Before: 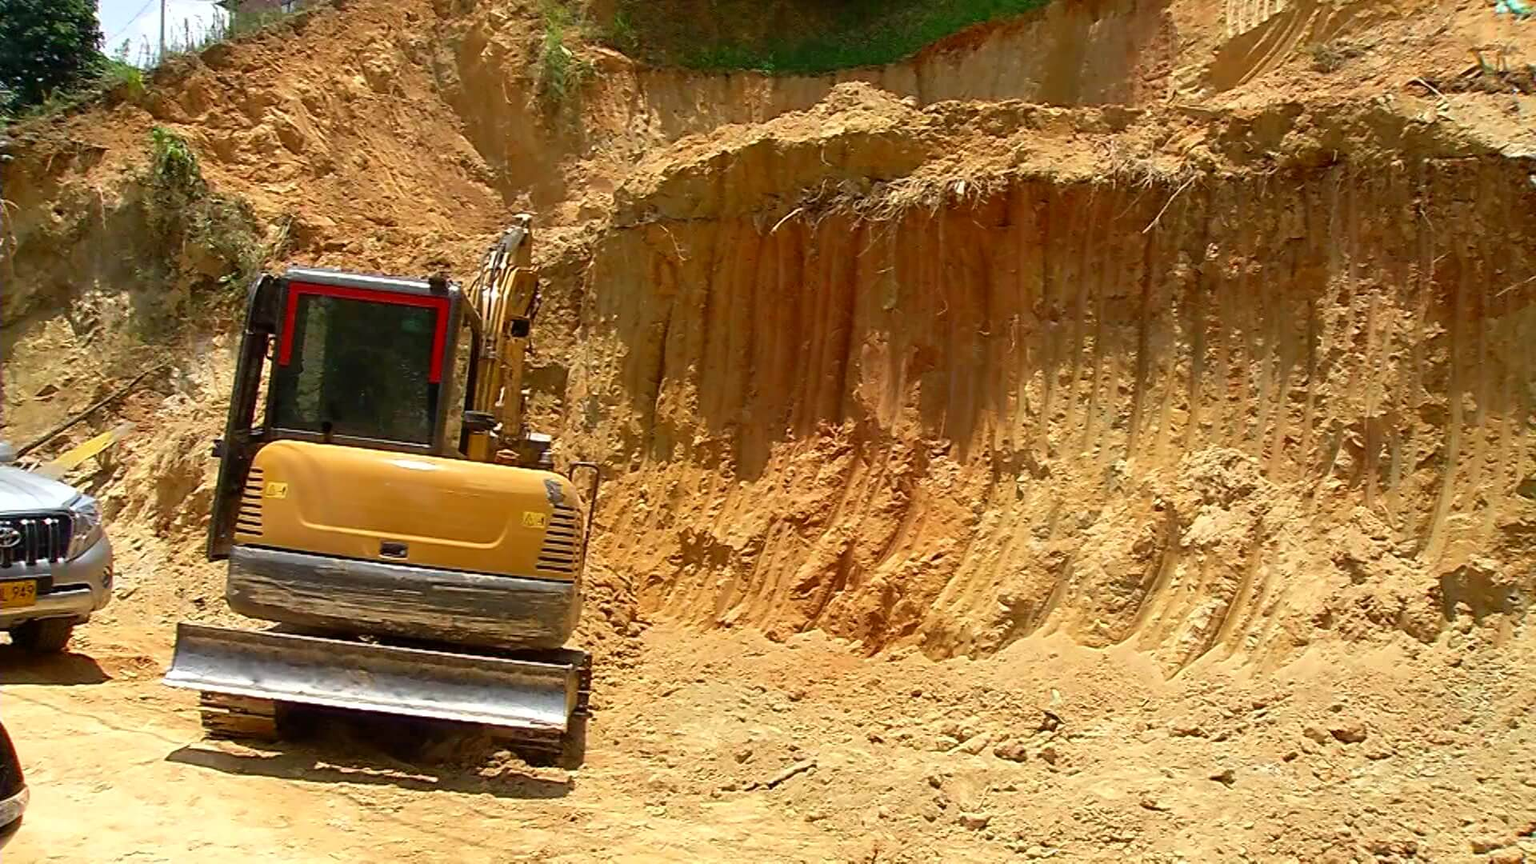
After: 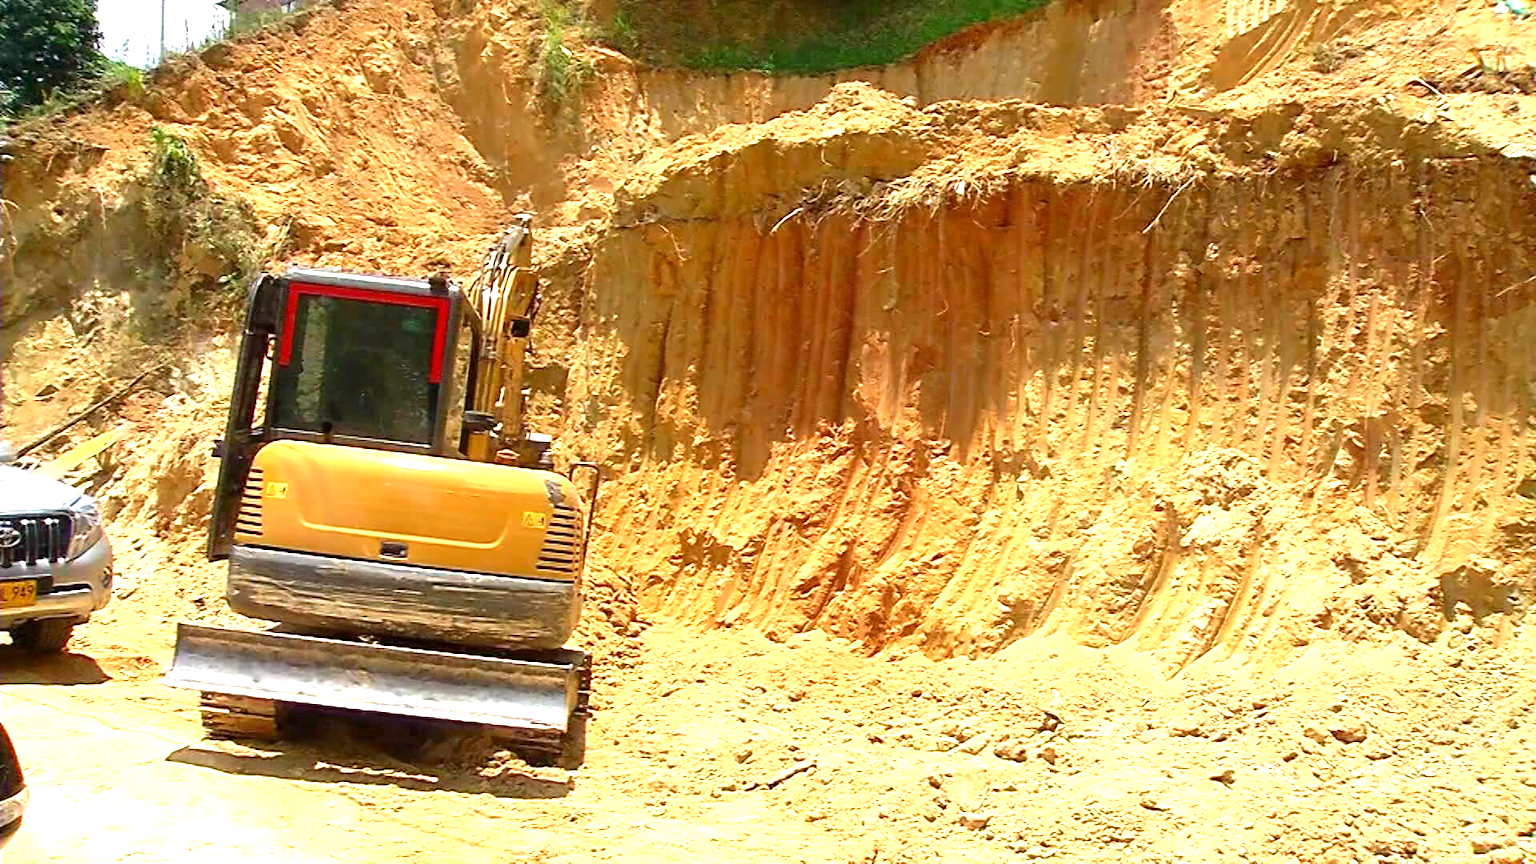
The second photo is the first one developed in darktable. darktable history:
exposure: exposure 1.134 EV, compensate highlight preservation false
